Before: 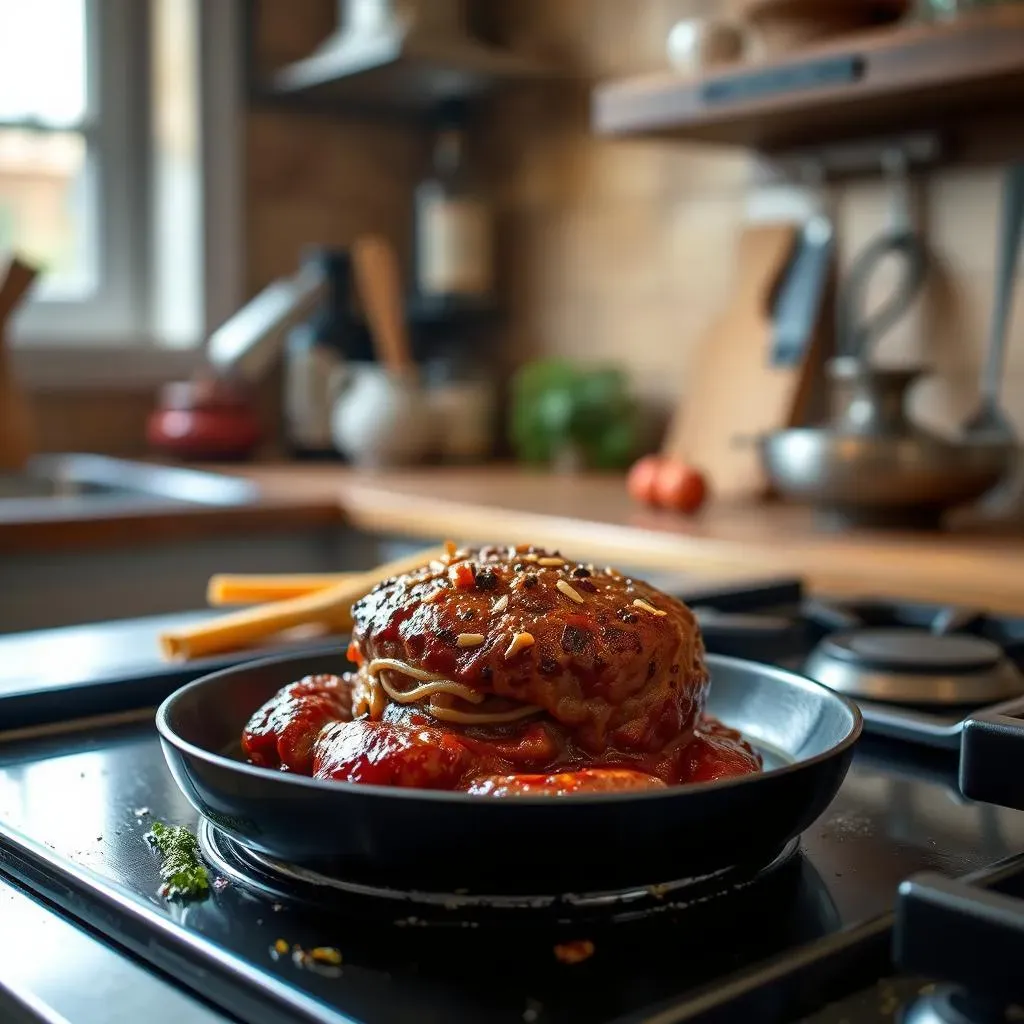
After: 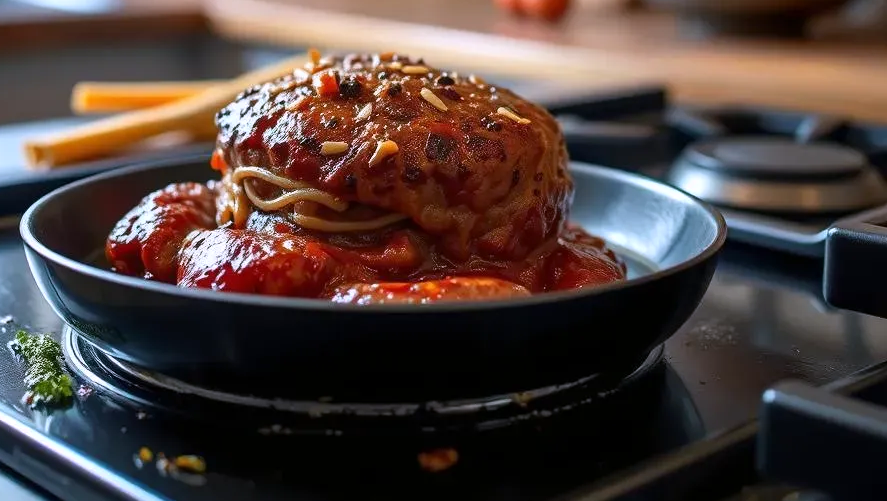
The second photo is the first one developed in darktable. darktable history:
crop and rotate: left 13.306%, top 48.129%, bottom 2.928%
white balance: red 1.004, blue 1.096
